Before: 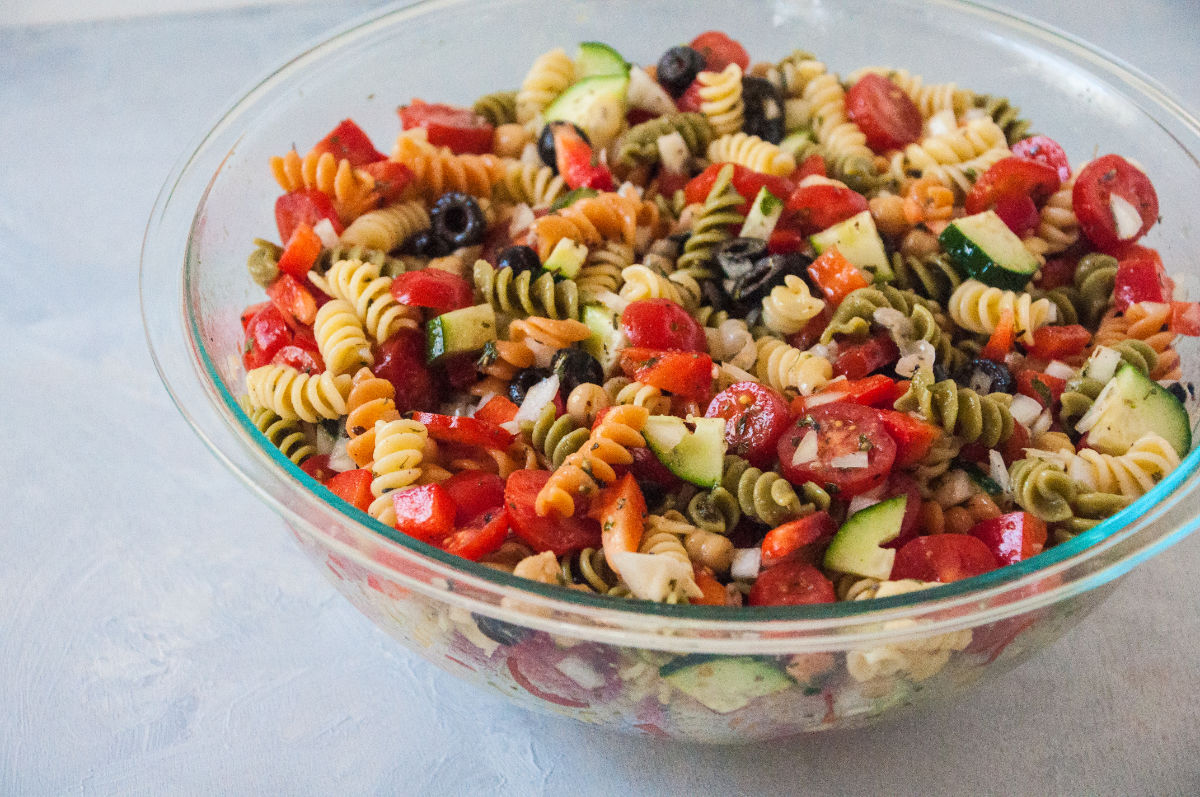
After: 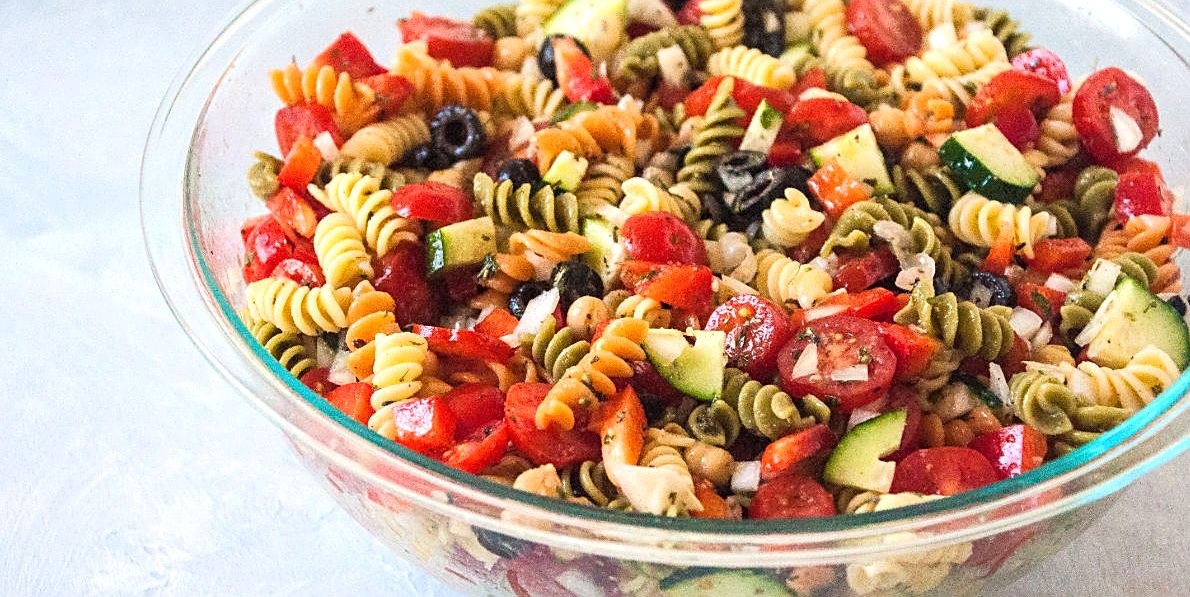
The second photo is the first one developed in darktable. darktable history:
exposure: black level correction 0, exposure 0.5 EV, compensate highlight preservation false
sharpen: on, module defaults
crop: top 11.026%, bottom 13.887%
